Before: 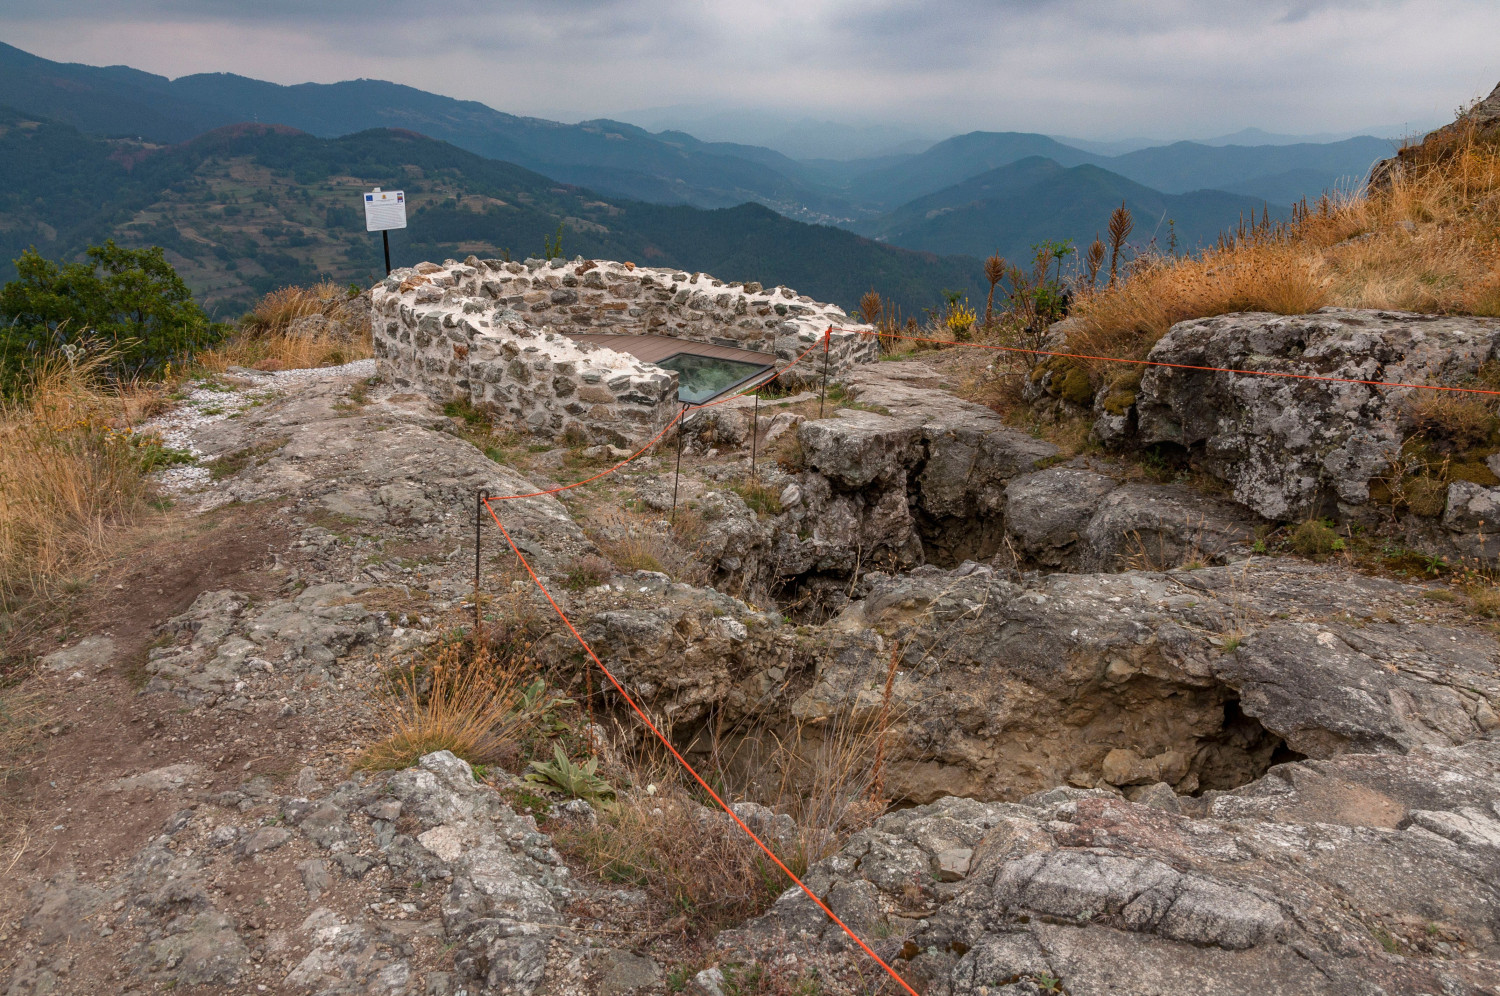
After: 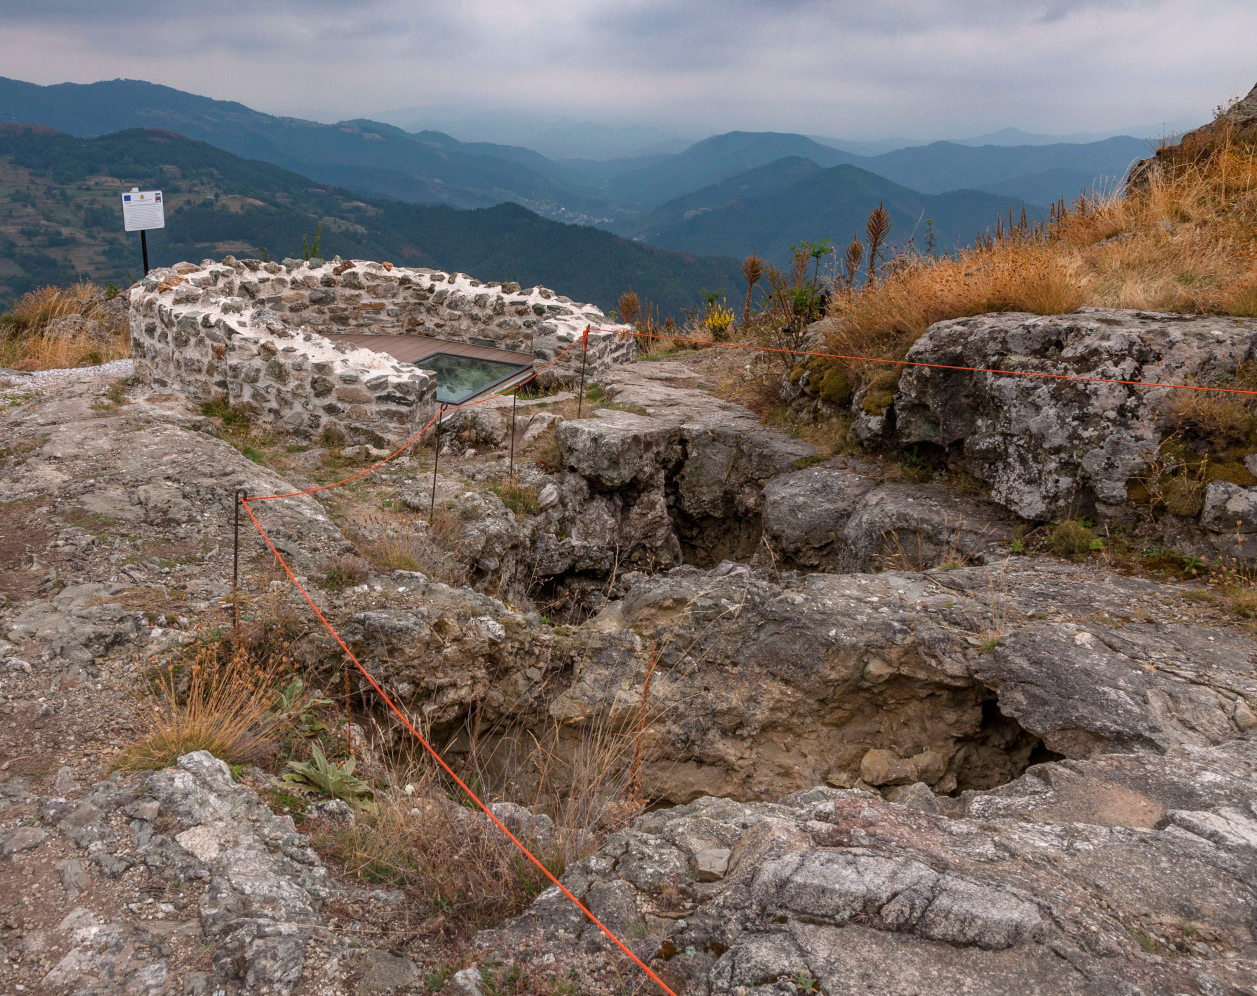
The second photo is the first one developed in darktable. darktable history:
crop: left 16.145%
white balance: red 1.004, blue 1.024
